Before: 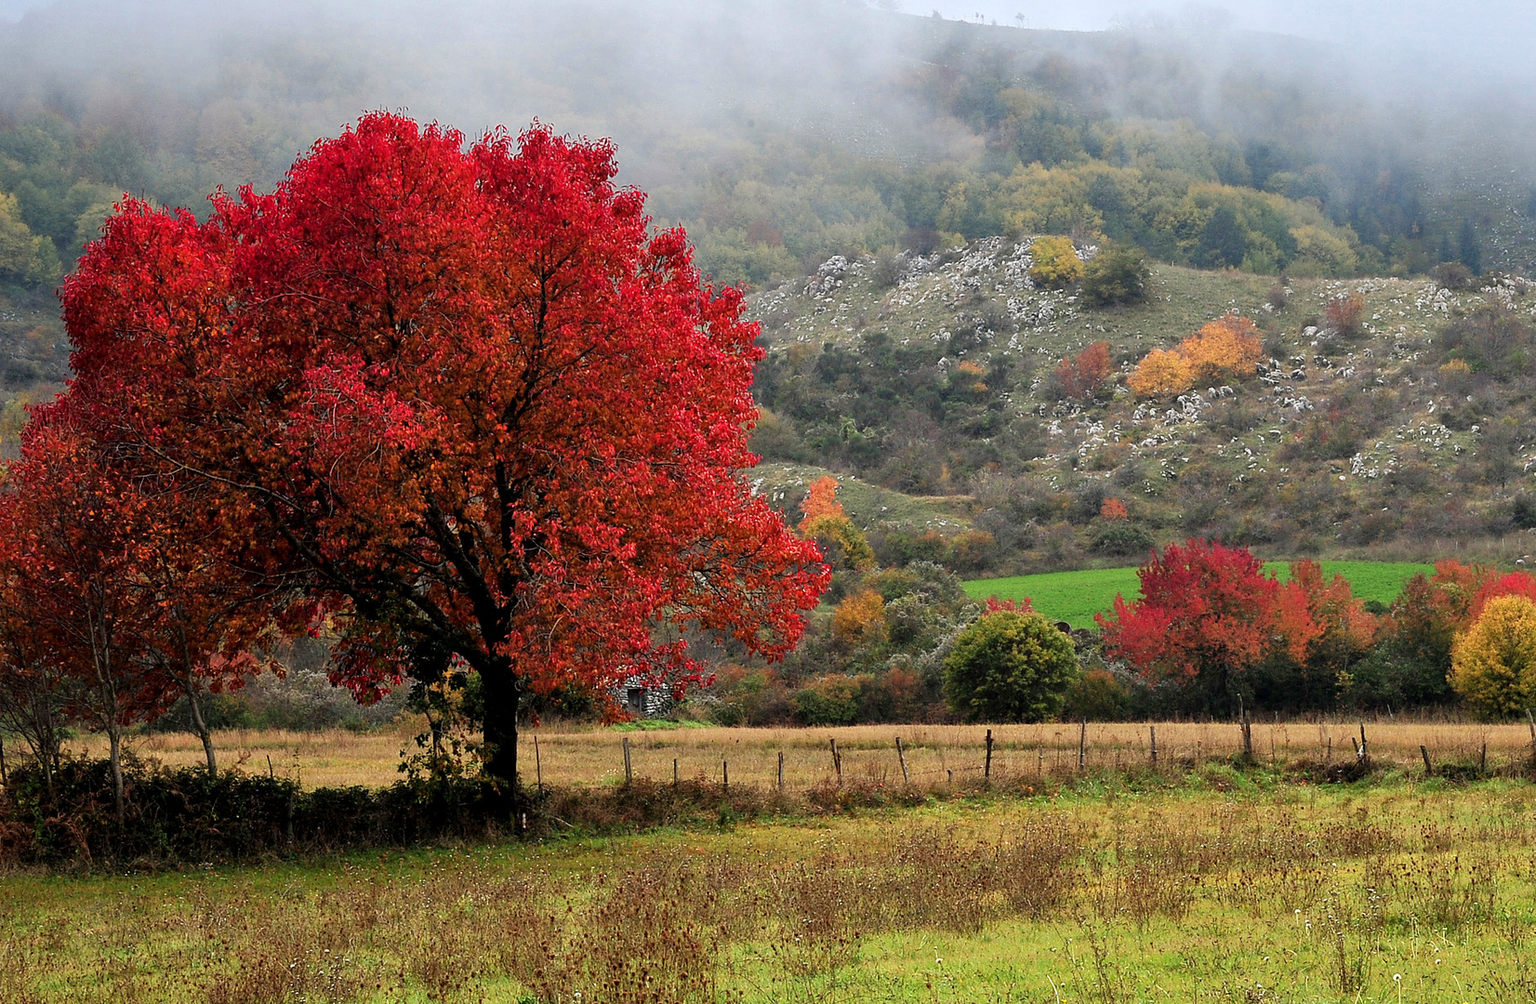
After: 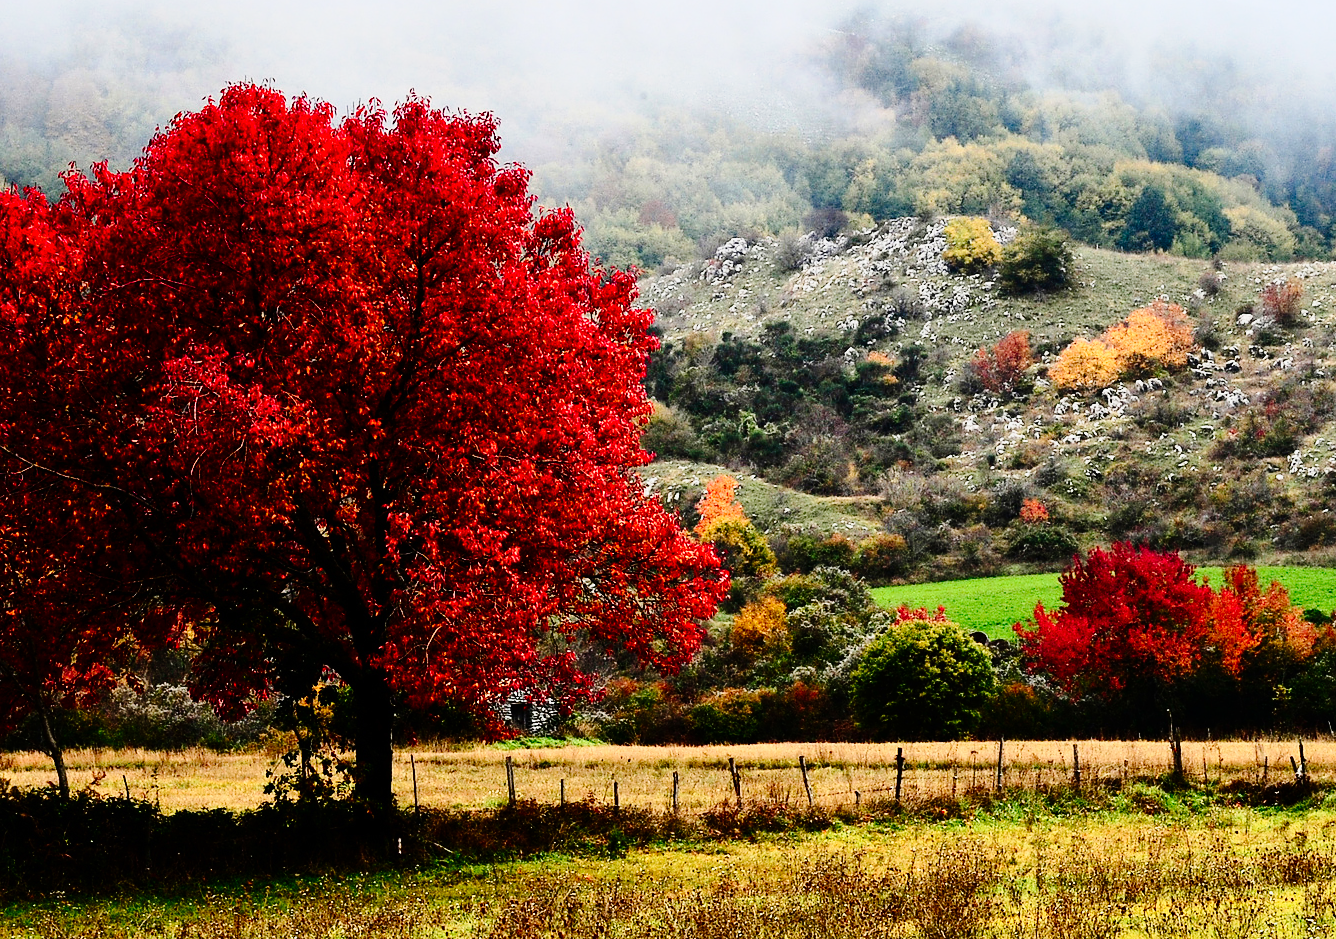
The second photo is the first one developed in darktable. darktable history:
shadows and highlights: shadows -20, white point adjustment -2, highlights -35
tone curve: curves: ch0 [(0, 0) (0.003, 0.003) (0.011, 0.005) (0.025, 0.008) (0.044, 0.012) (0.069, 0.02) (0.1, 0.031) (0.136, 0.047) (0.177, 0.088) (0.224, 0.141) (0.277, 0.222) (0.335, 0.32) (0.399, 0.425) (0.468, 0.524) (0.543, 0.623) (0.623, 0.716) (0.709, 0.796) (0.801, 0.88) (0.898, 0.959) (1, 1)], preserve colors none
crop: left 9.929%, top 3.475%, right 9.188%, bottom 9.529%
contrast brightness saturation: contrast 0.4, brightness 0.05, saturation 0.25
